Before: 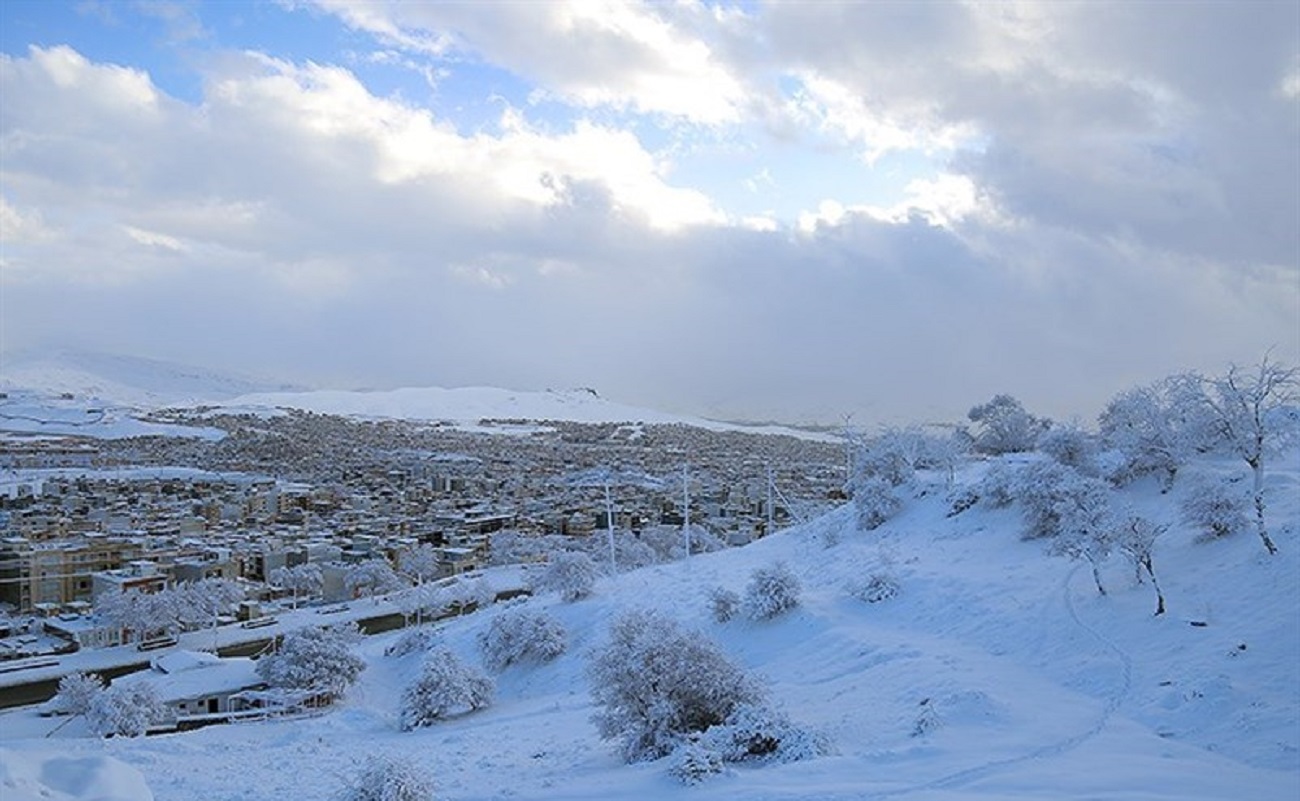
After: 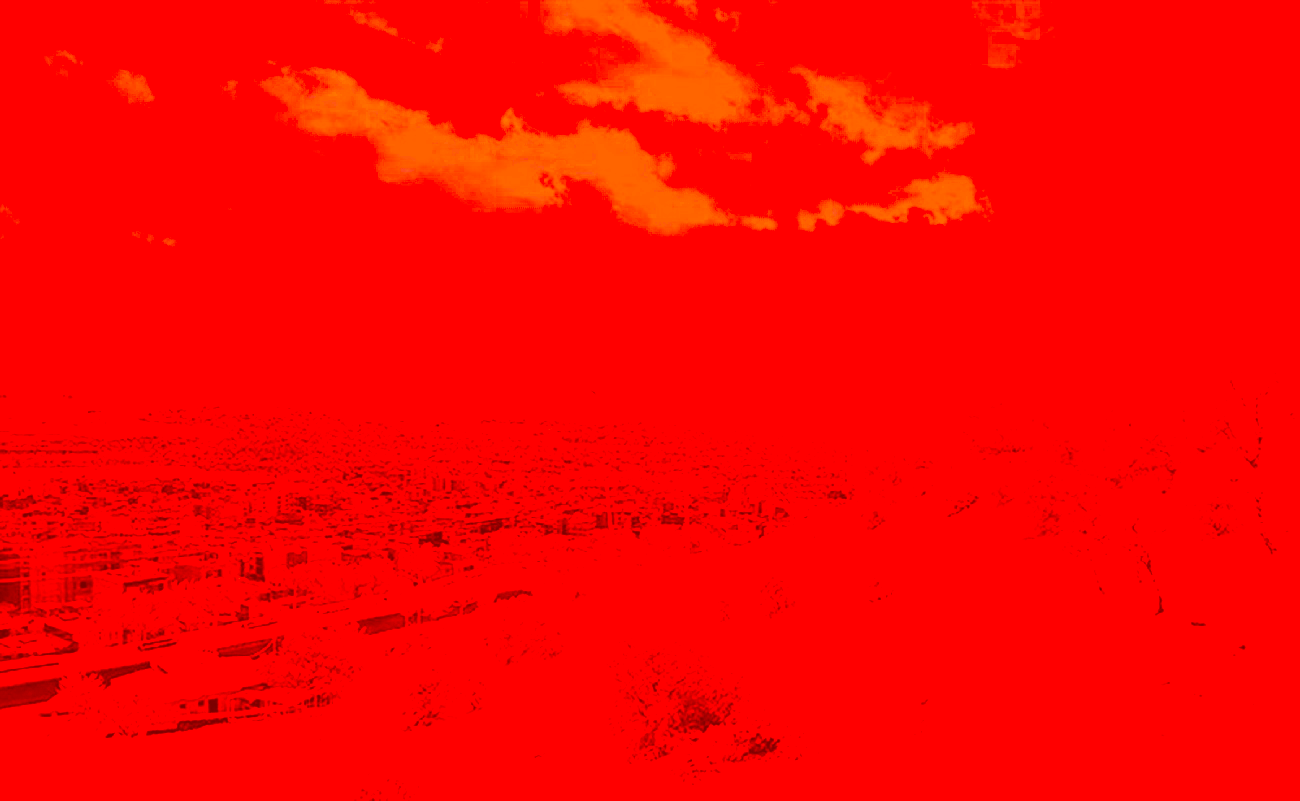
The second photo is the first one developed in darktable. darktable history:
color correction: highlights a* -39.61, highlights b* -39.8, shadows a* -39.95, shadows b* -39.24, saturation -2.98
contrast brightness saturation: contrast -0.011, brightness -0.012, saturation 0.034
